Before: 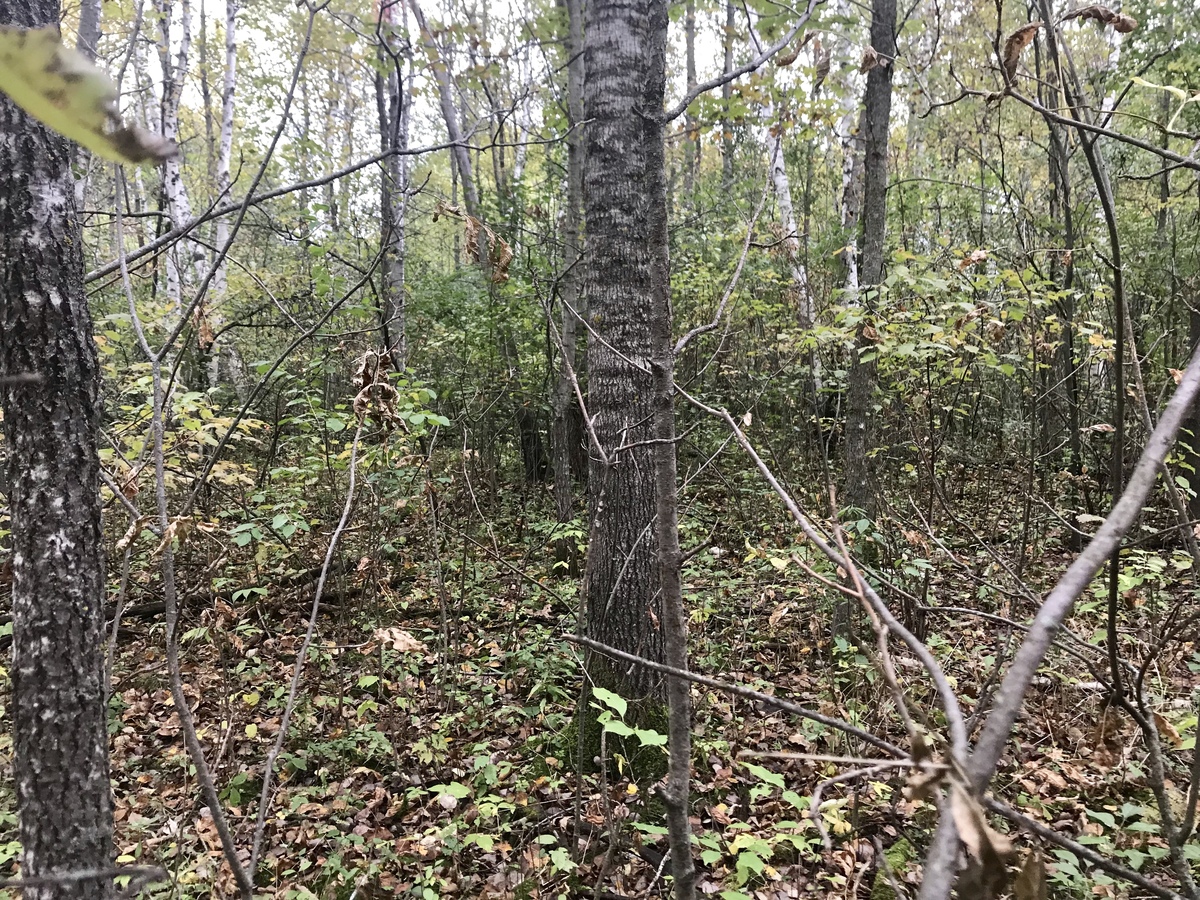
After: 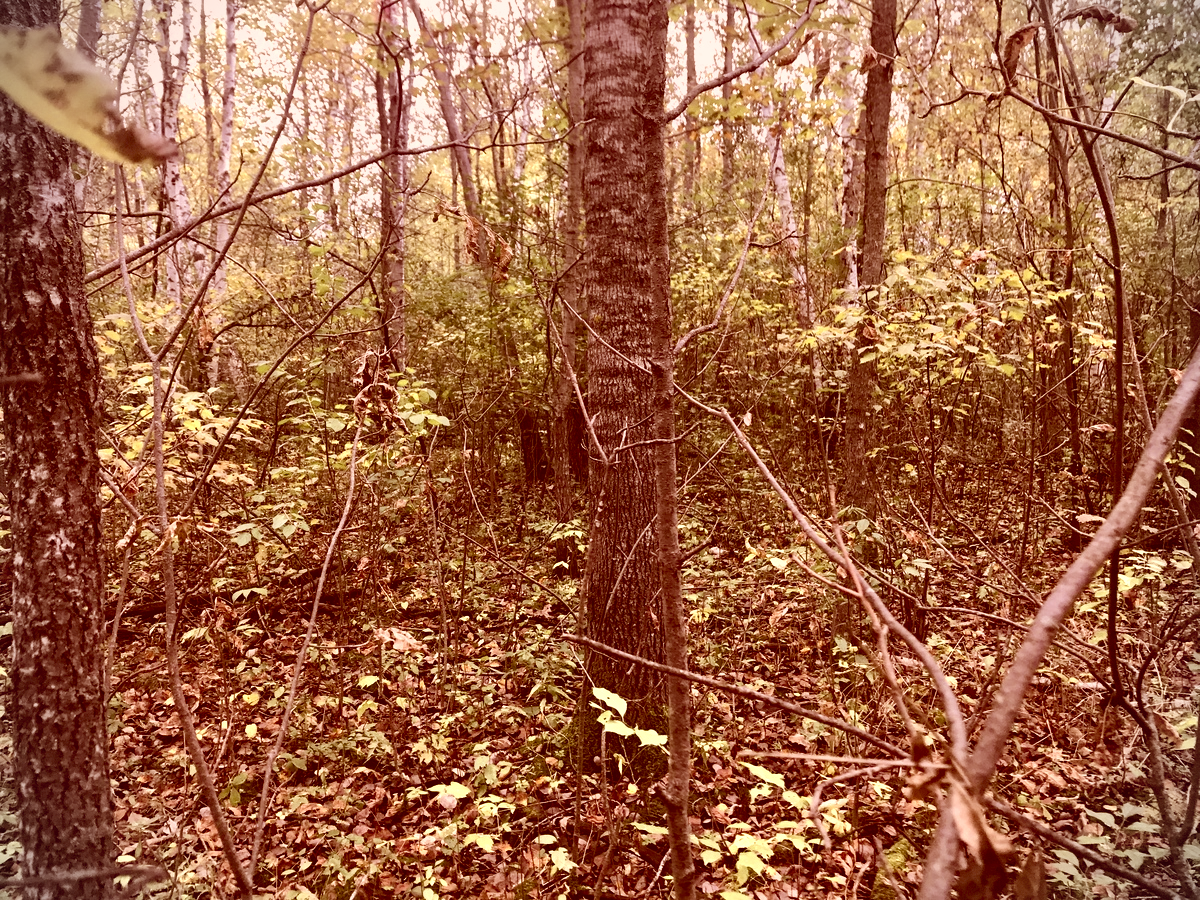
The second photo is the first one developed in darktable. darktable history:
color zones: curves: ch0 [(0.004, 0.305) (0.261, 0.623) (0.389, 0.399) (0.708, 0.571) (0.947, 0.34)]; ch1 [(0.025, 0.645) (0.229, 0.584) (0.326, 0.551) (0.484, 0.262) (0.757, 0.643)]
vignetting: fall-off radius 60.83%, dithering 8-bit output, unbound false
color correction: highlights a* 9.15, highlights b* 8.76, shadows a* 39.81, shadows b* 39.36, saturation 0.799
